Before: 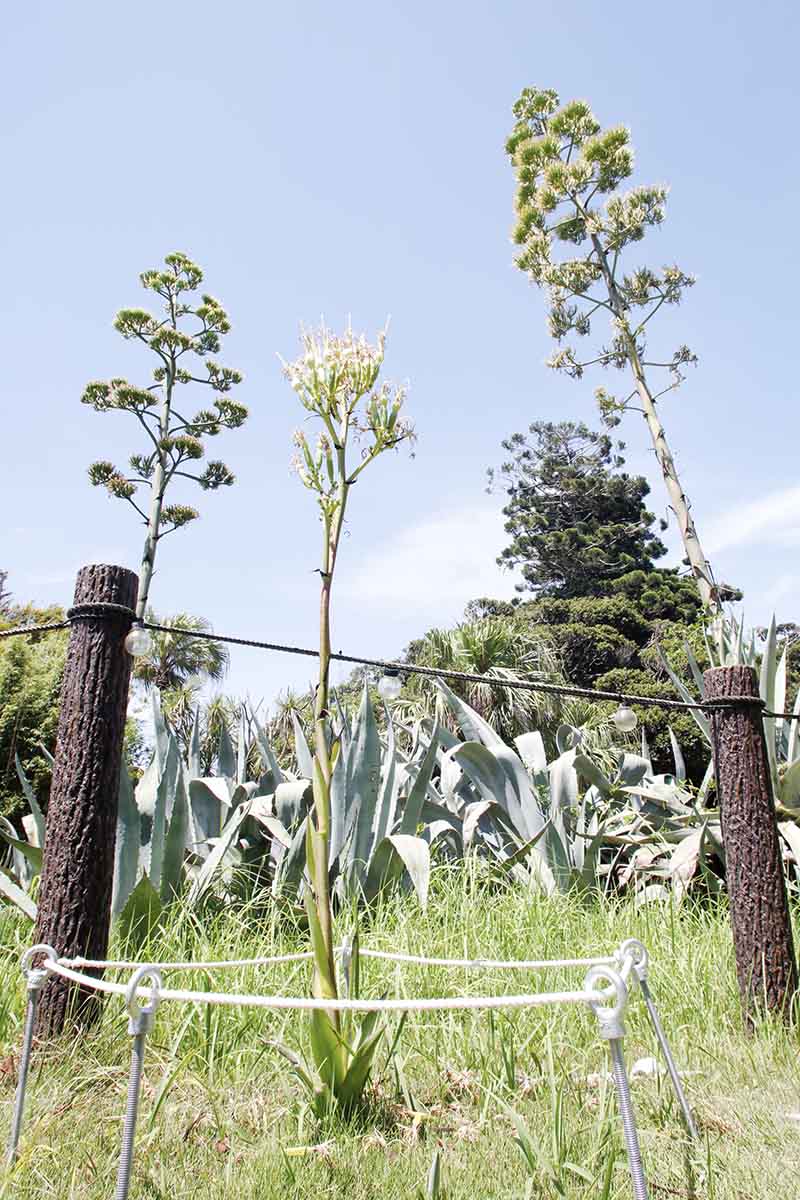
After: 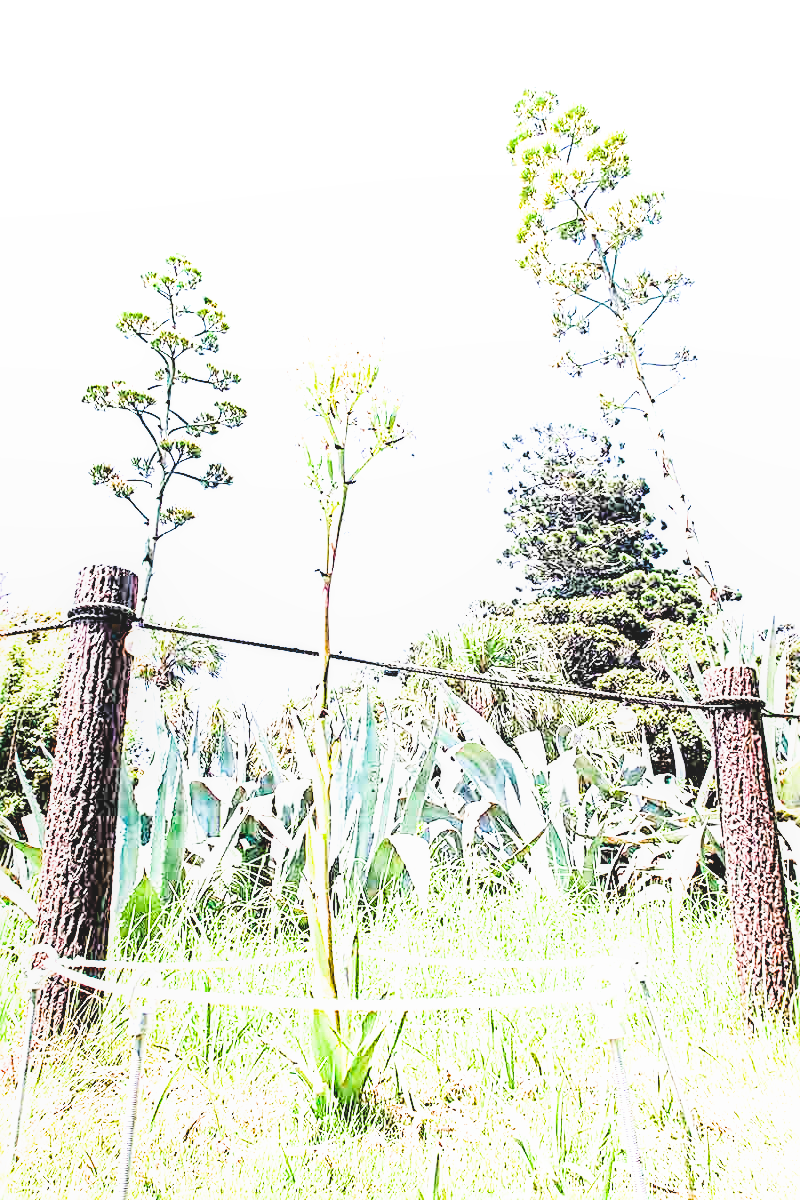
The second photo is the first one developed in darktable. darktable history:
local contrast: detail 110%
haze removal: compatibility mode true, adaptive false
rgb curve: curves: ch0 [(0, 0) (0.078, 0.051) (0.929, 0.956) (1, 1)], compensate middle gray true
color balance: input saturation 99%
sharpen: radius 2.584, amount 0.688
exposure: exposure 3 EV, compensate highlight preservation false
filmic rgb: black relative exposure -5 EV, white relative exposure 3.5 EV, hardness 3.19, contrast 1.2, highlights saturation mix -50%
